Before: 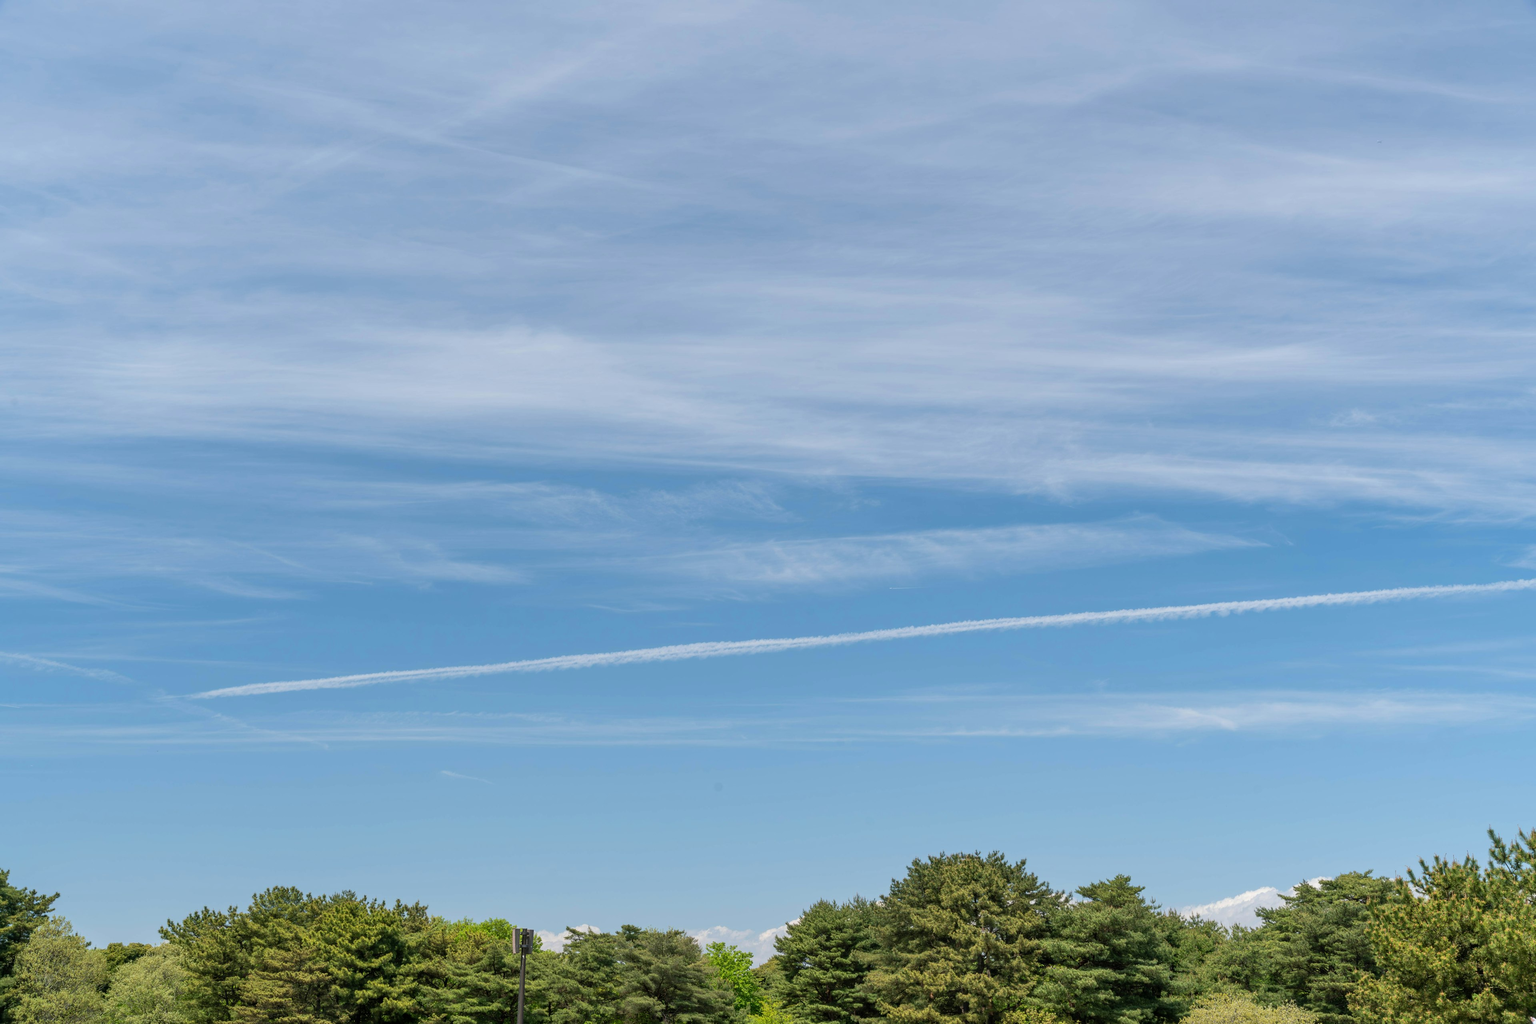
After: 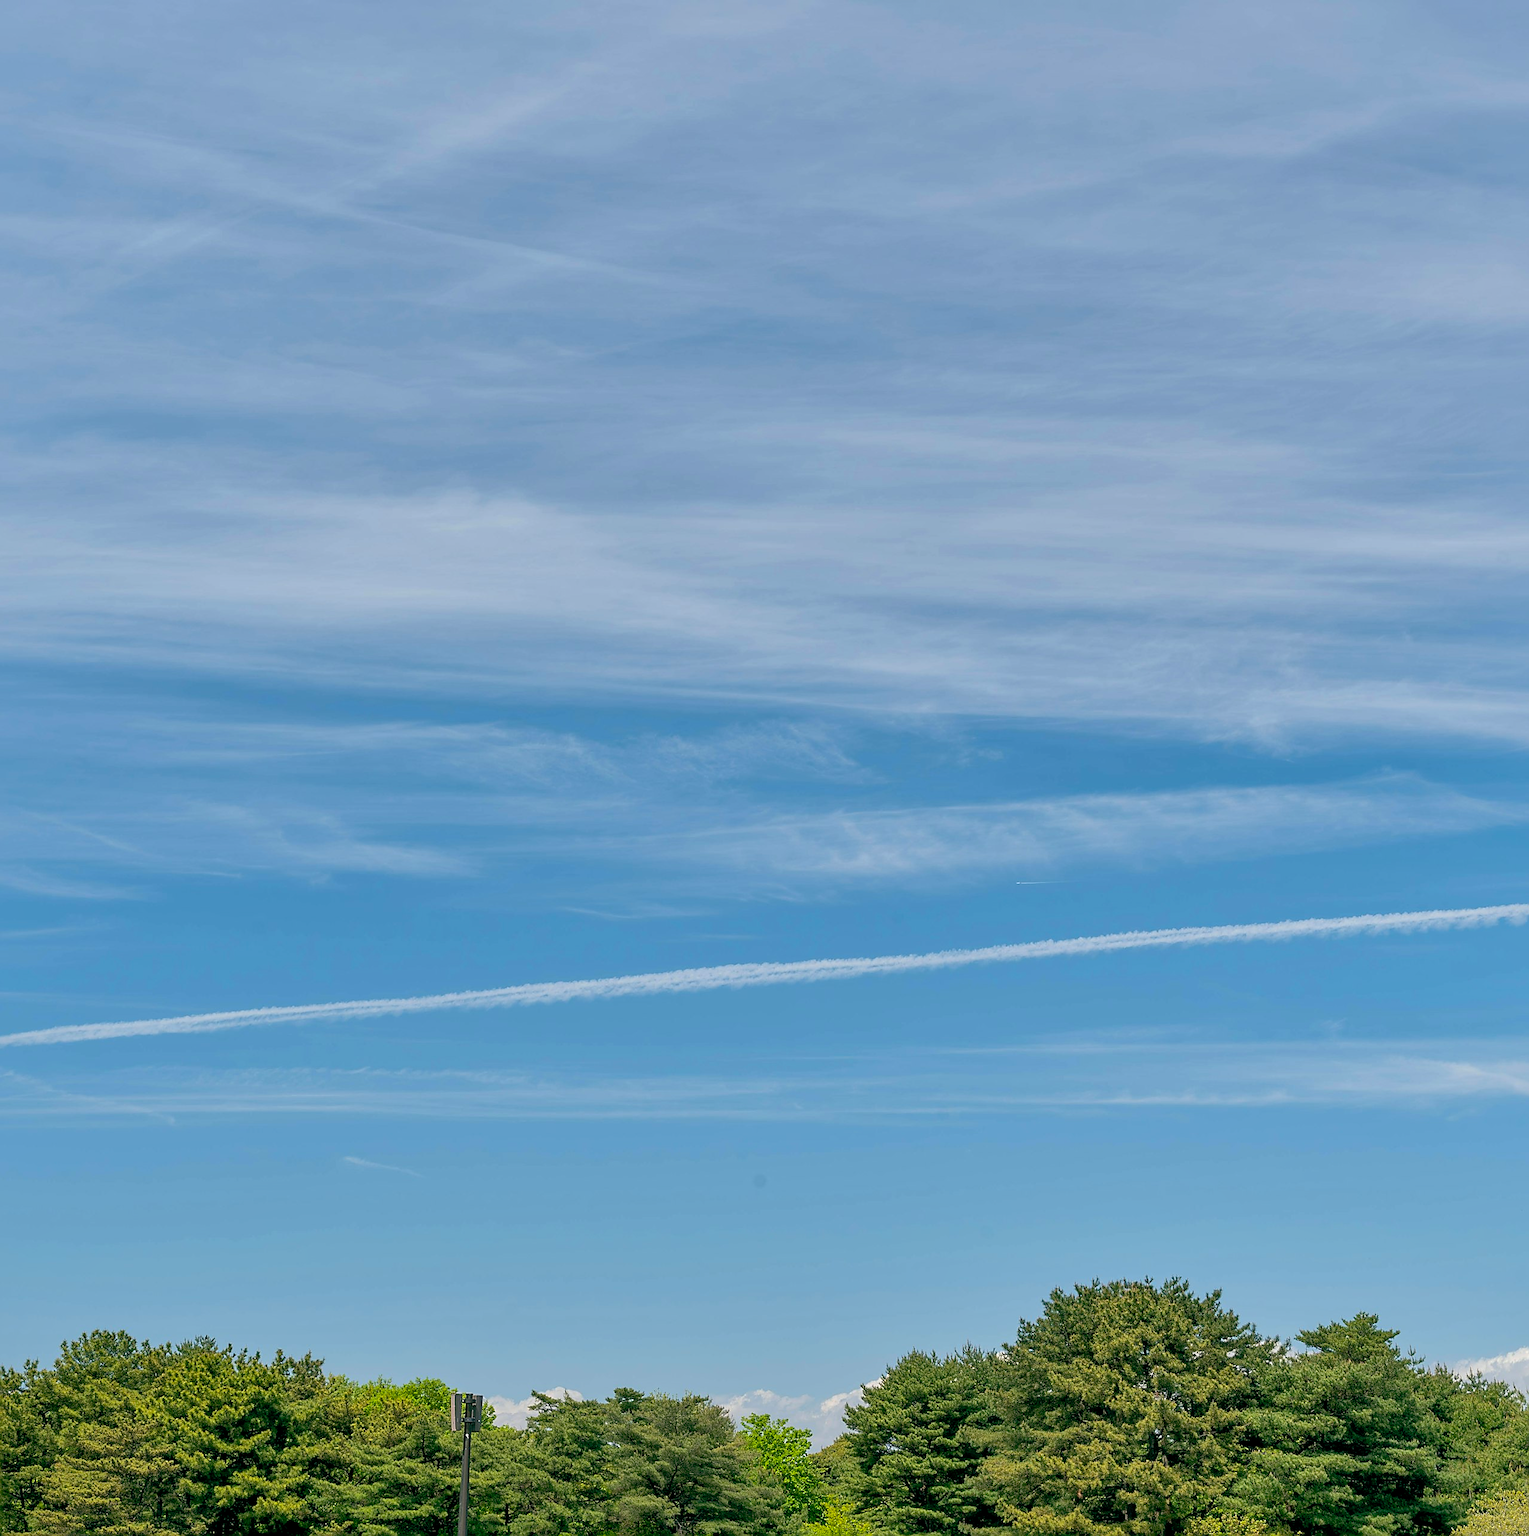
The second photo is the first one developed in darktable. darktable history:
shadows and highlights: on, module defaults
tone equalizer: on, module defaults
sharpen: radius 1.393, amount 1.246, threshold 0.807
color balance rgb: global offset › luminance -0.32%, global offset › chroma 0.113%, global offset › hue 164.26°, perceptual saturation grading › global saturation 12.163%
exposure: black level correction 0.001, compensate highlight preservation false
crop and rotate: left 13.818%, right 19.801%
